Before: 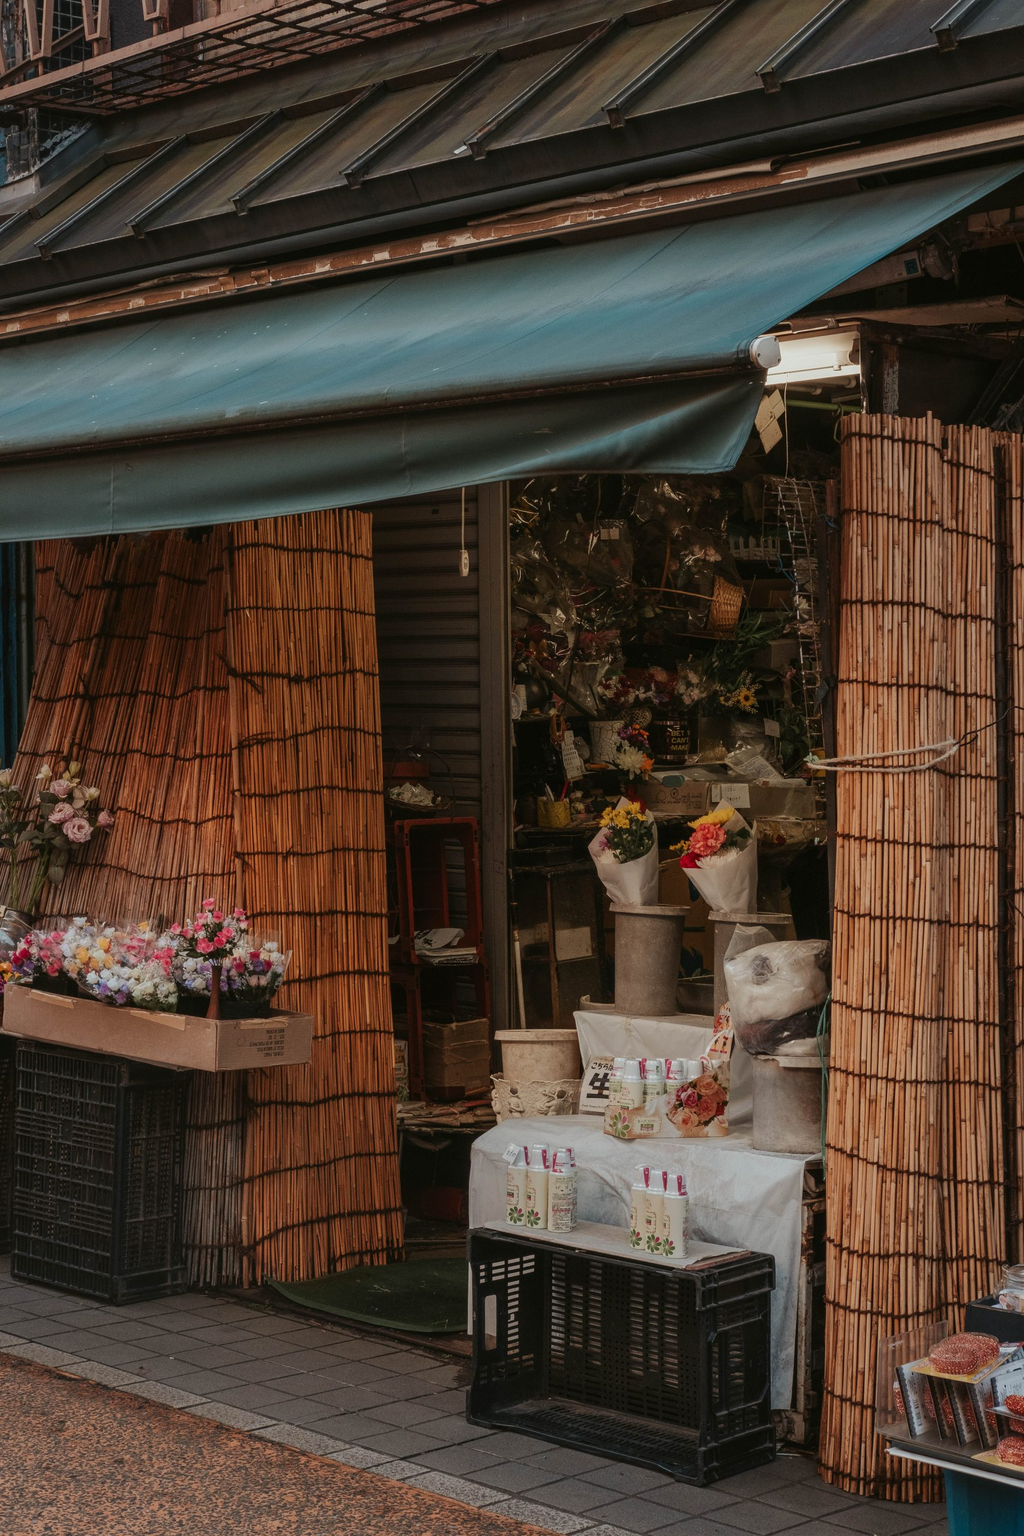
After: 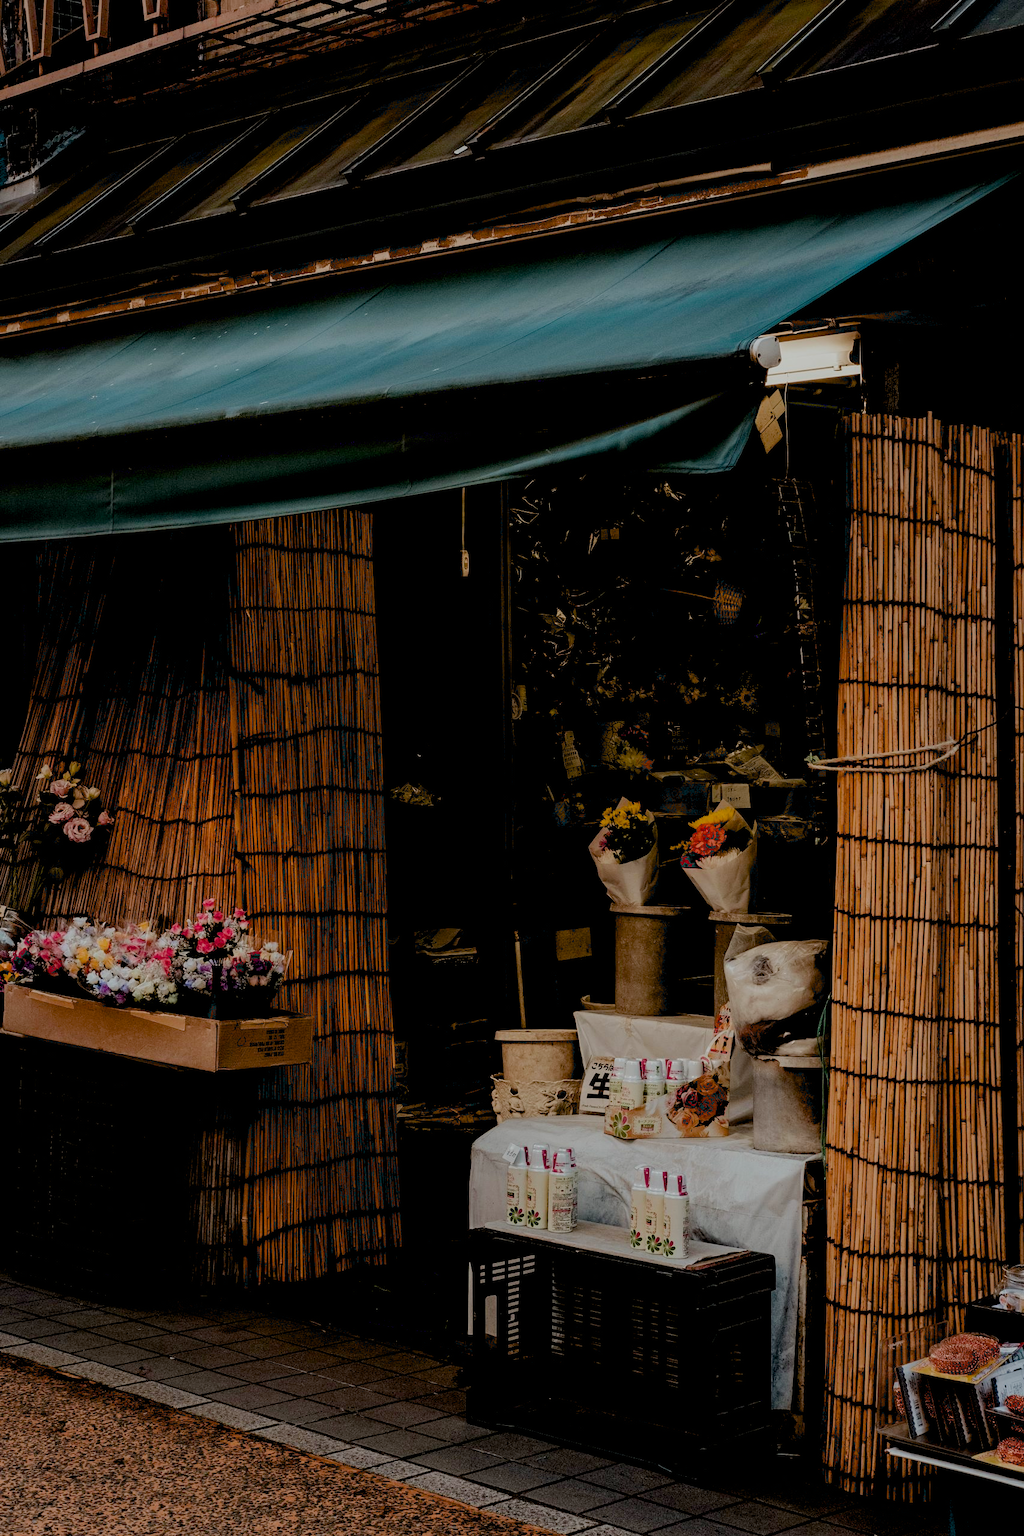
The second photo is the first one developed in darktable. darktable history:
filmic rgb: black relative exposure -7.65 EV, white relative exposure 4.56 EV, hardness 3.61
color zones: curves: ch0 [(0, 0.5) (0.143, 0.5) (0.286, 0.5) (0.429, 0.504) (0.571, 0.5) (0.714, 0.509) (0.857, 0.5) (1, 0.5)]; ch1 [(0, 0.425) (0.143, 0.425) (0.286, 0.375) (0.429, 0.405) (0.571, 0.5) (0.714, 0.47) (0.857, 0.425) (1, 0.435)]; ch2 [(0, 0.5) (0.143, 0.5) (0.286, 0.5) (0.429, 0.517) (0.571, 0.5) (0.714, 0.51) (0.857, 0.5) (1, 0.5)], mix -121.68%
exposure: black level correction 0.048, exposure 0.014 EV, compensate exposure bias true, compensate highlight preservation false
